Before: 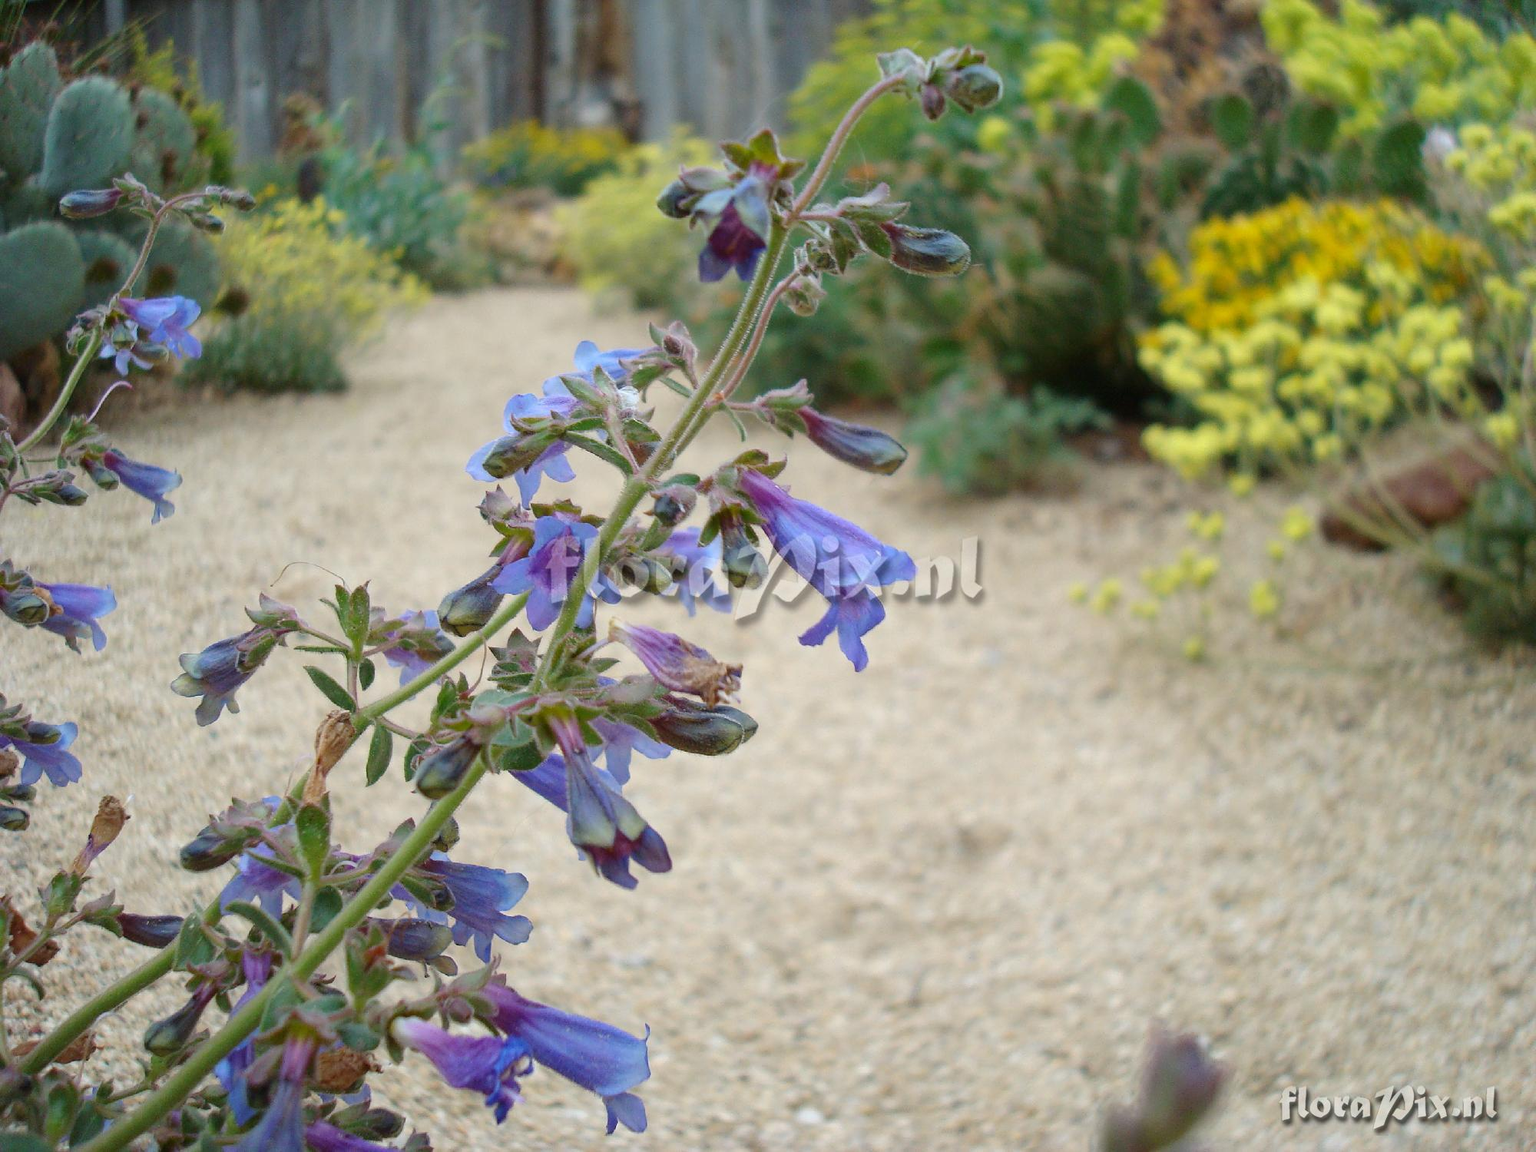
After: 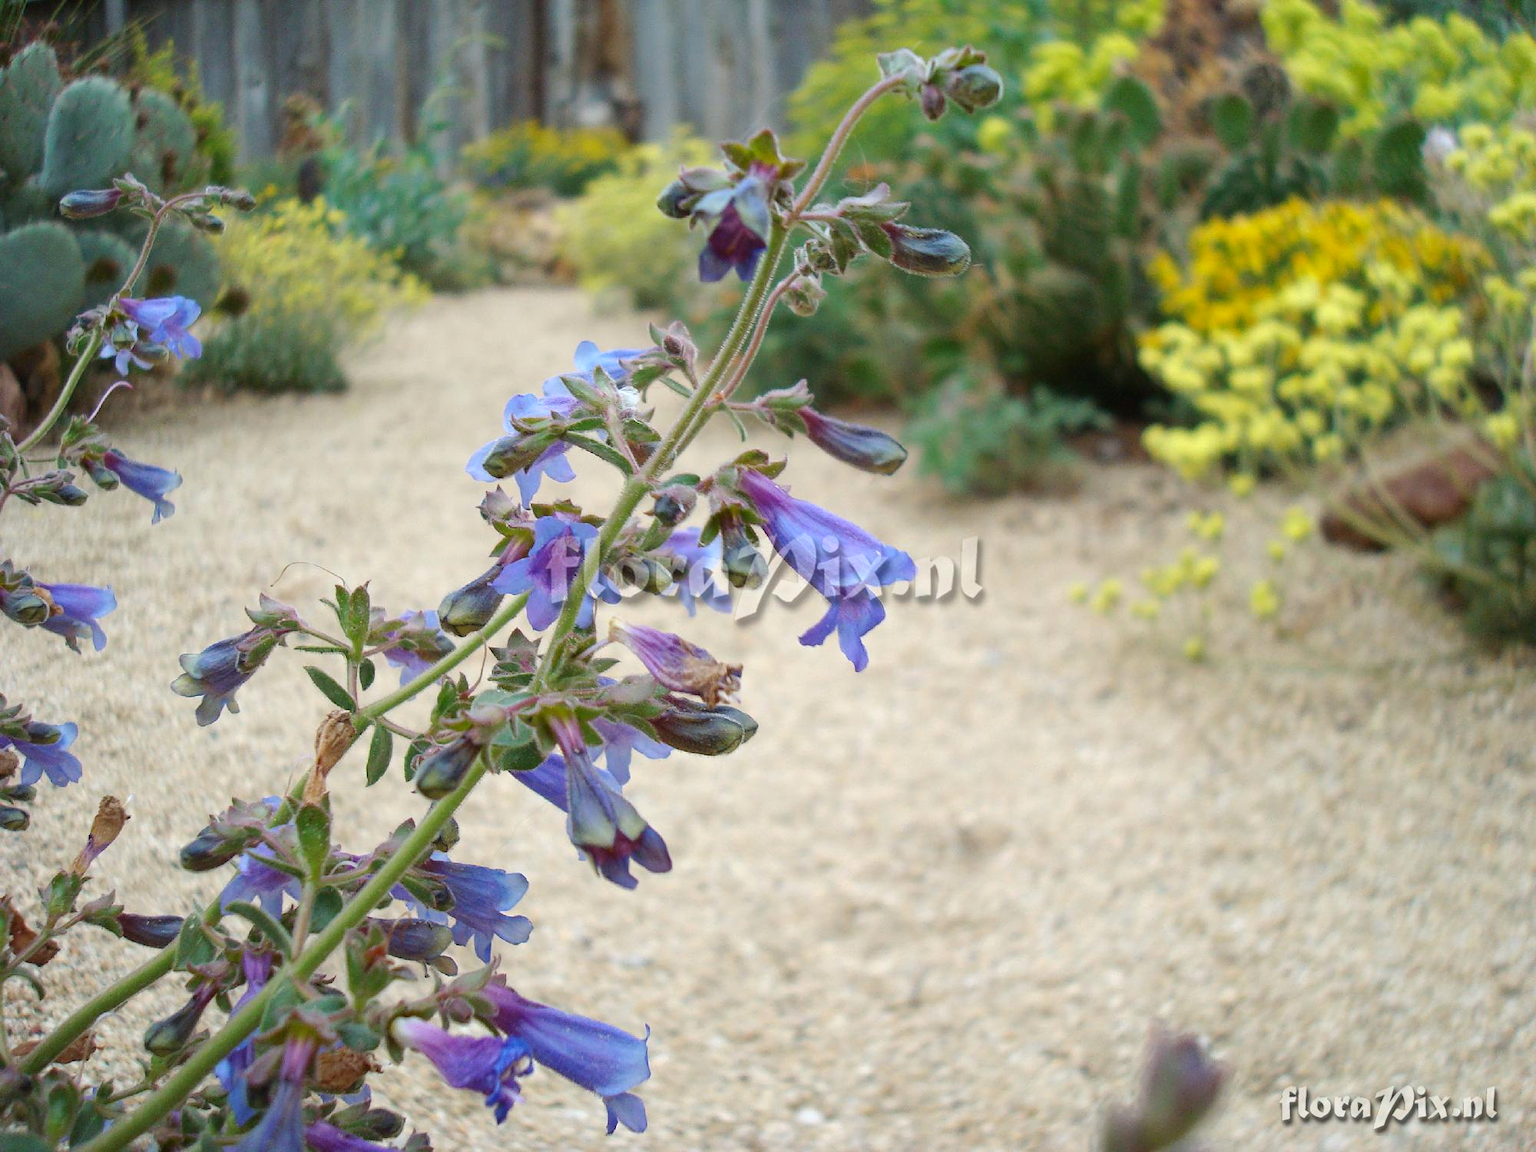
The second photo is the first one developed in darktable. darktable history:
tone curve: curves: ch0 [(0, 0) (0.003, 0.003) (0.011, 0.011) (0.025, 0.024) (0.044, 0.044) (0.069, 0.068) (0.1, 0.098) (0.136, 0.133) (0.177, 0.174) (0.224, 0.22) (0.277, 0.272) (0.335, 0.329) (0.399, 0.392) (0.468, 0.46) (0.543, 0.546) (0.623, 0.626) (0.709, 0.711) (0.801, 0.802) (0.898, 0.898) (1, 1)], preserve colors none
exposure: exposure 0.207 EV, compensate highlight preservation false
